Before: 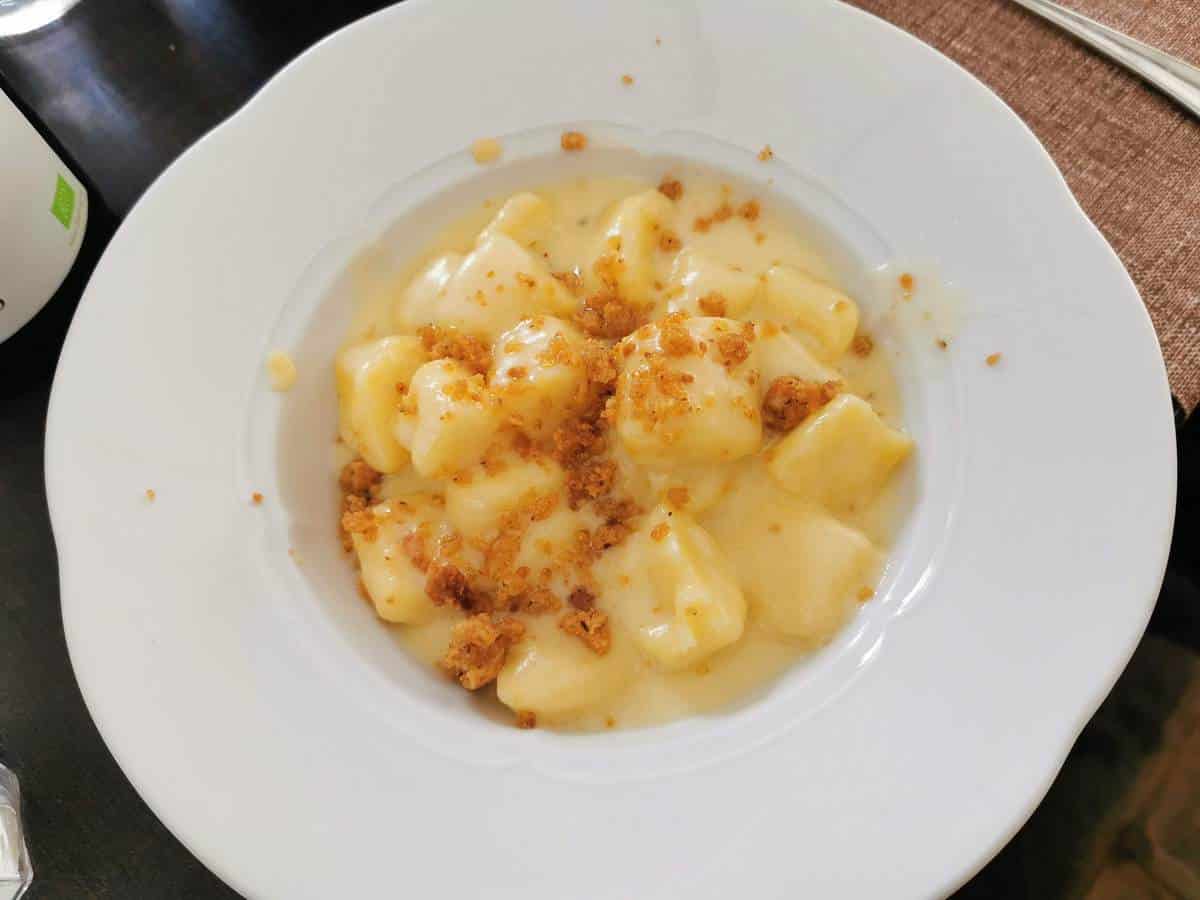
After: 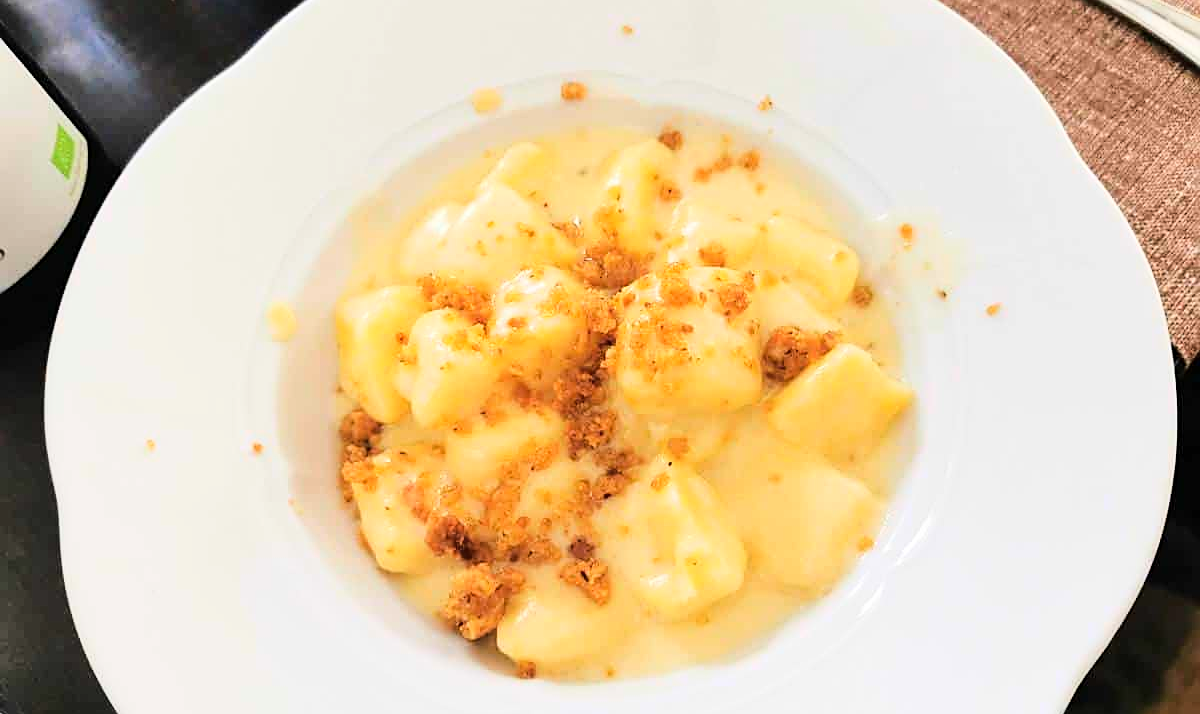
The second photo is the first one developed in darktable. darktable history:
base curve: curves: ch0 [(0, 0) (0.028, 0.03) (0.121, 0.232) (0.46, 0.748) (0.859, 0.968) (1, 1)]
crop and rotate: top 5.649%, bottom 14.979%
sharpen: on, module defaults
